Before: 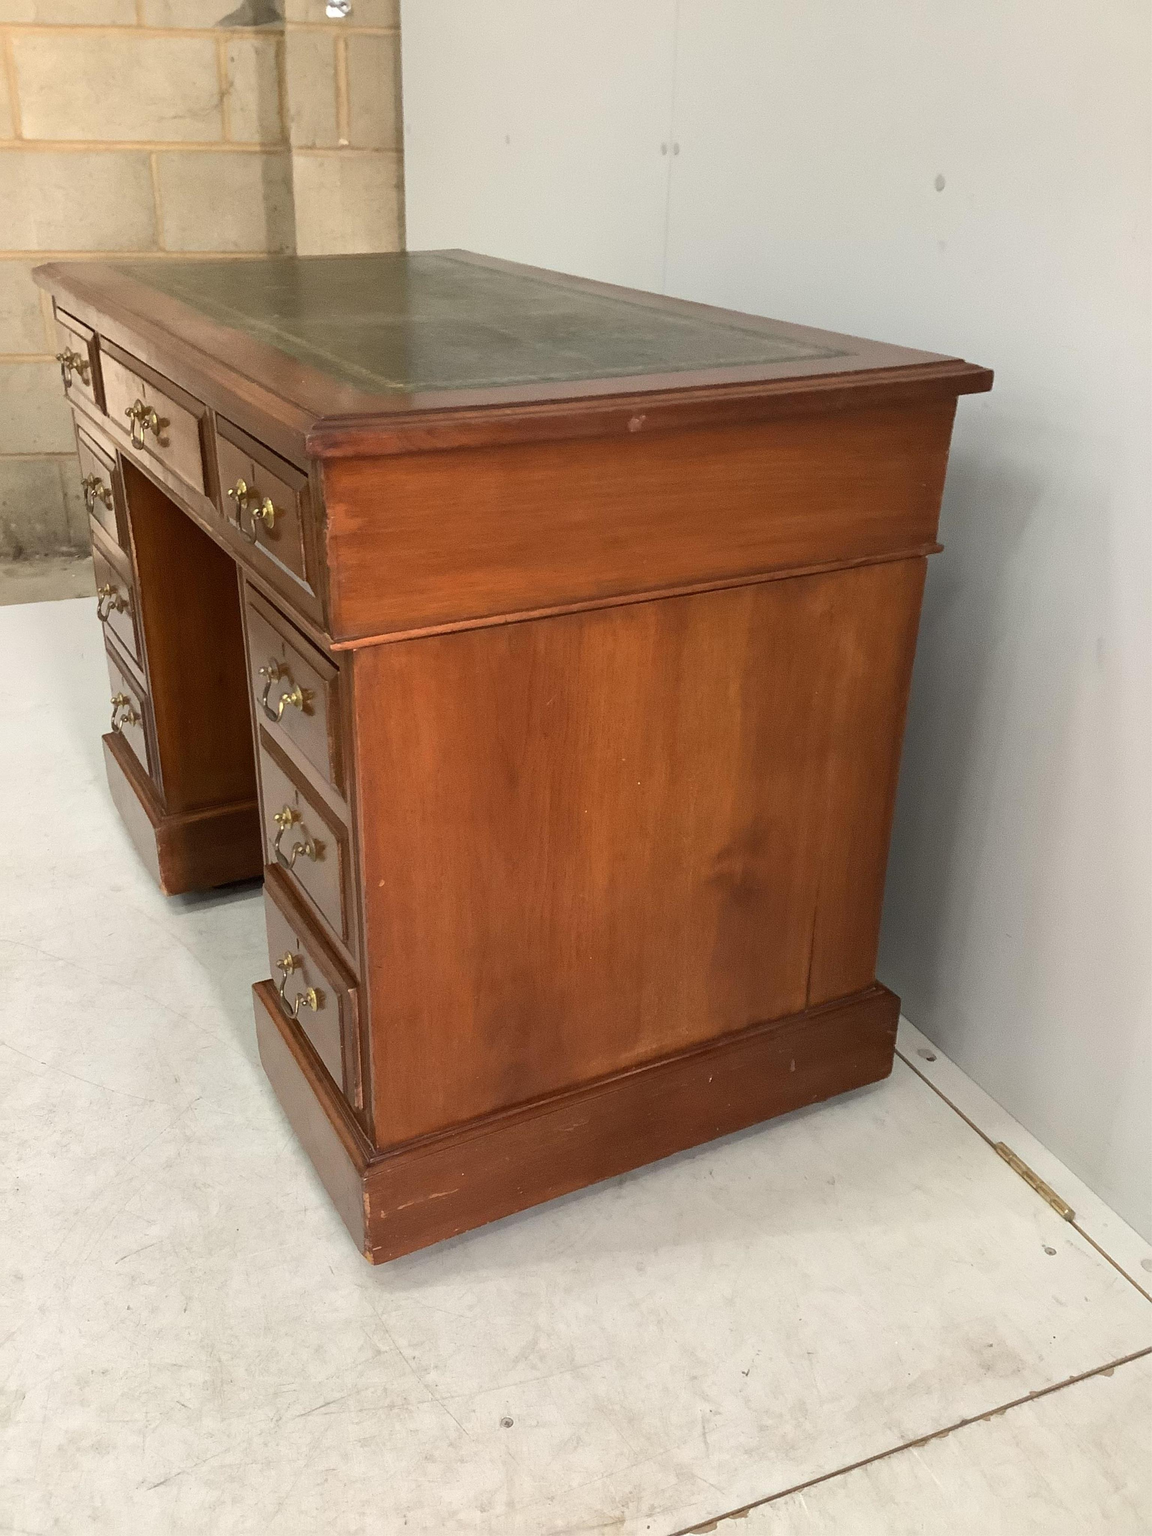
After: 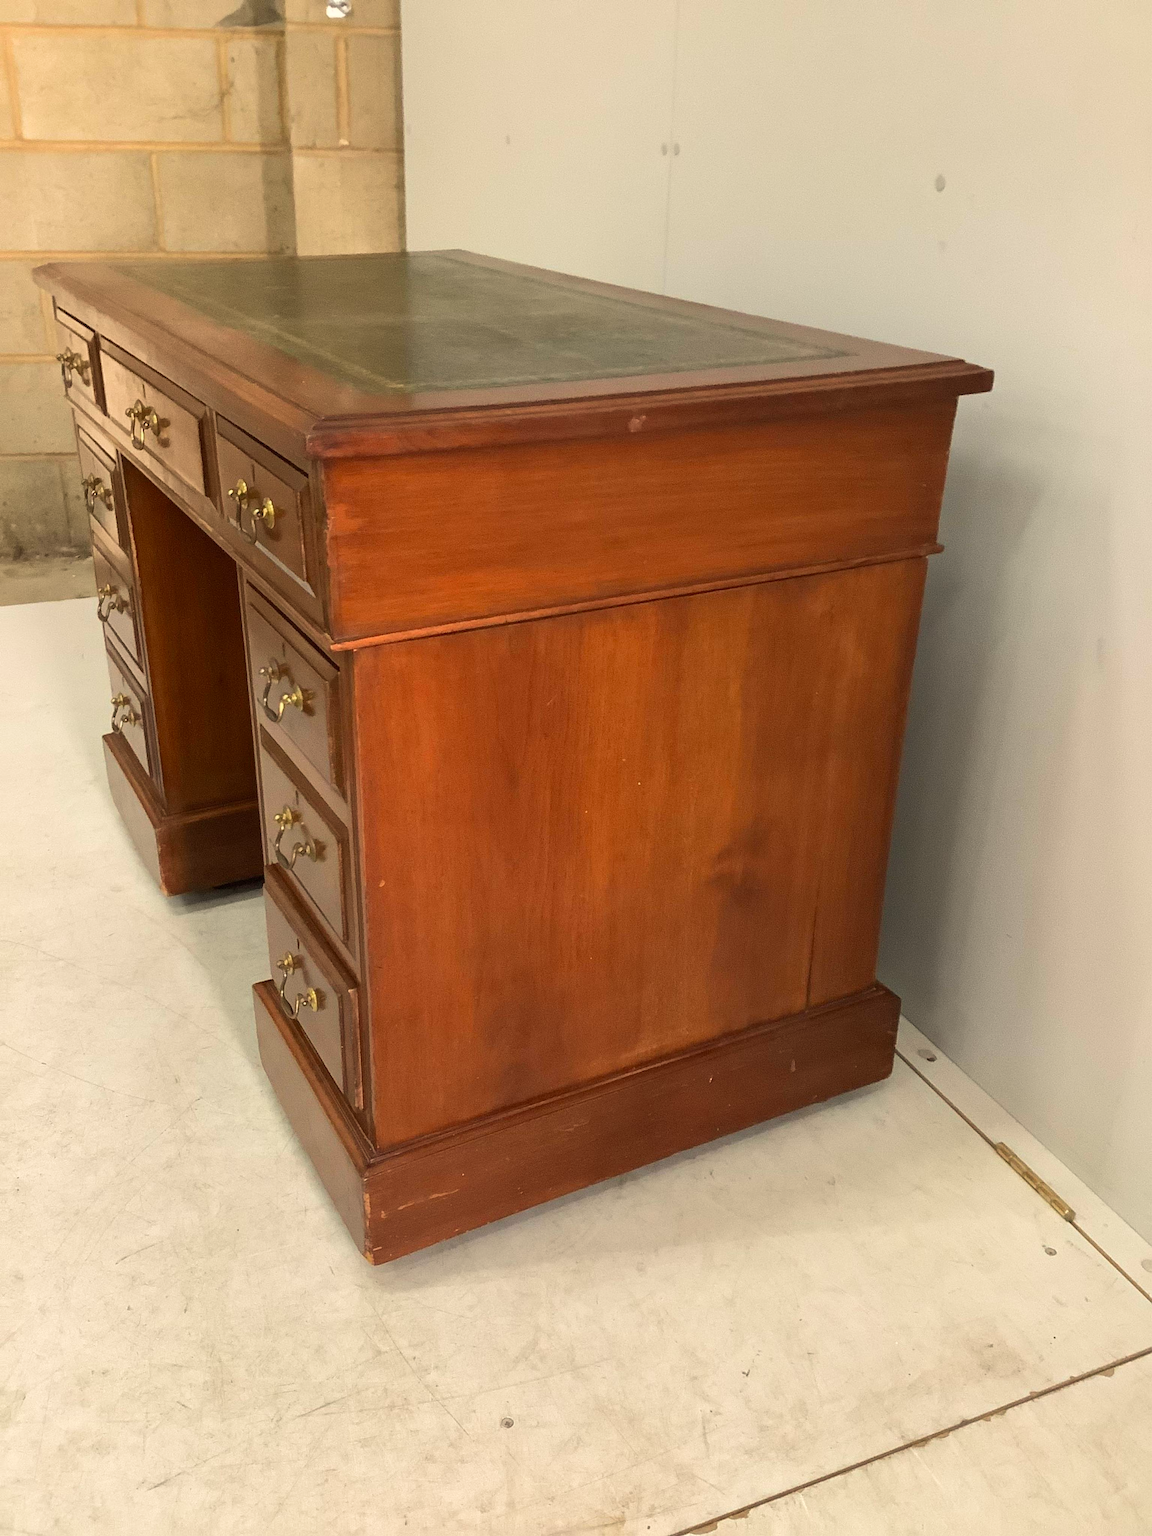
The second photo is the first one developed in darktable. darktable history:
white balance: red 1.045, blue 0.932
velvia: strength 15%
vibrance: vibrance 67%
